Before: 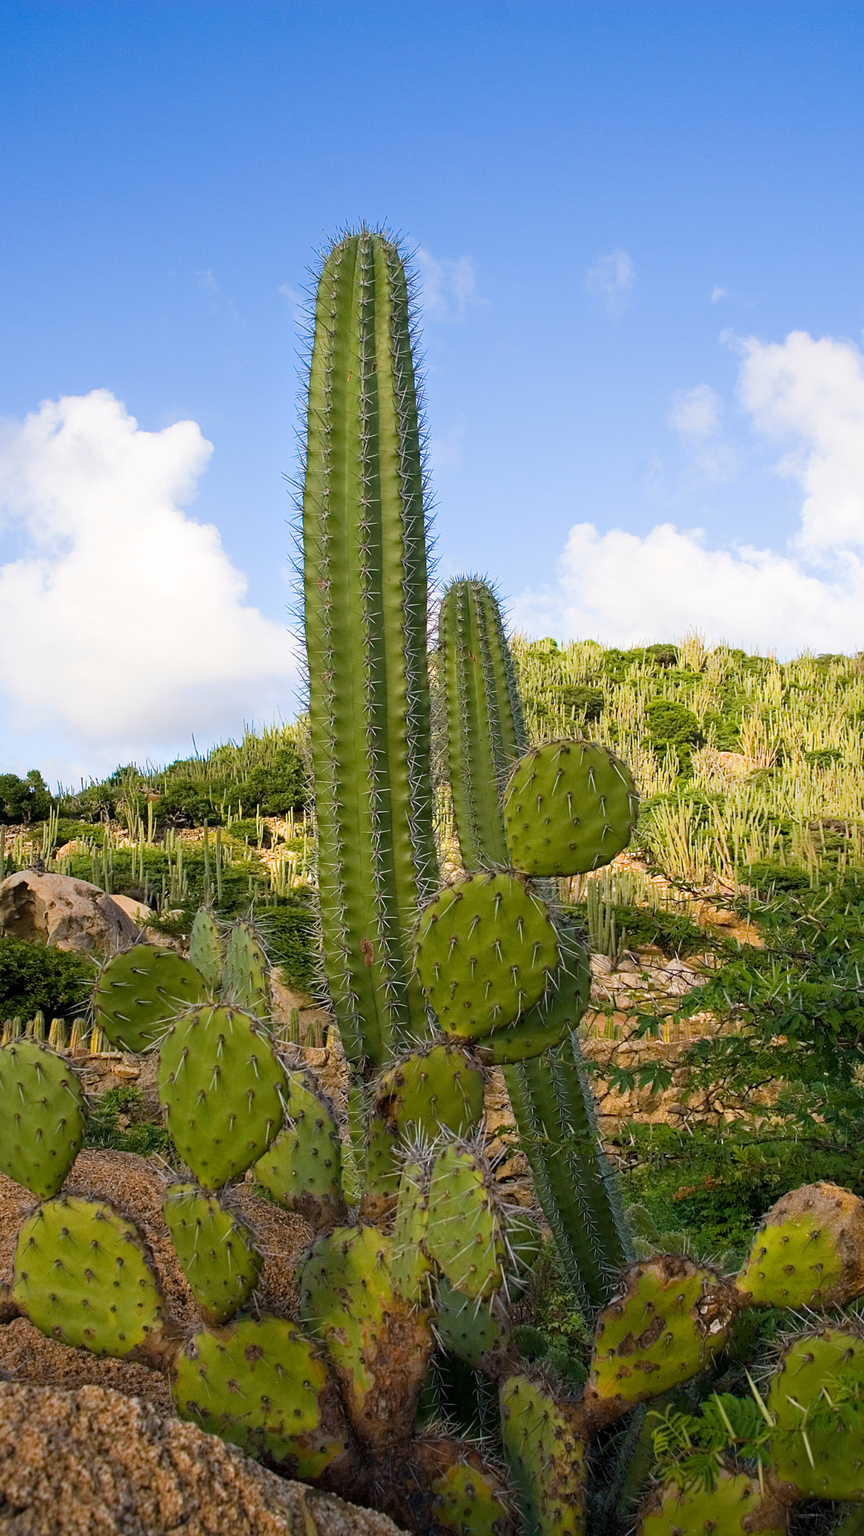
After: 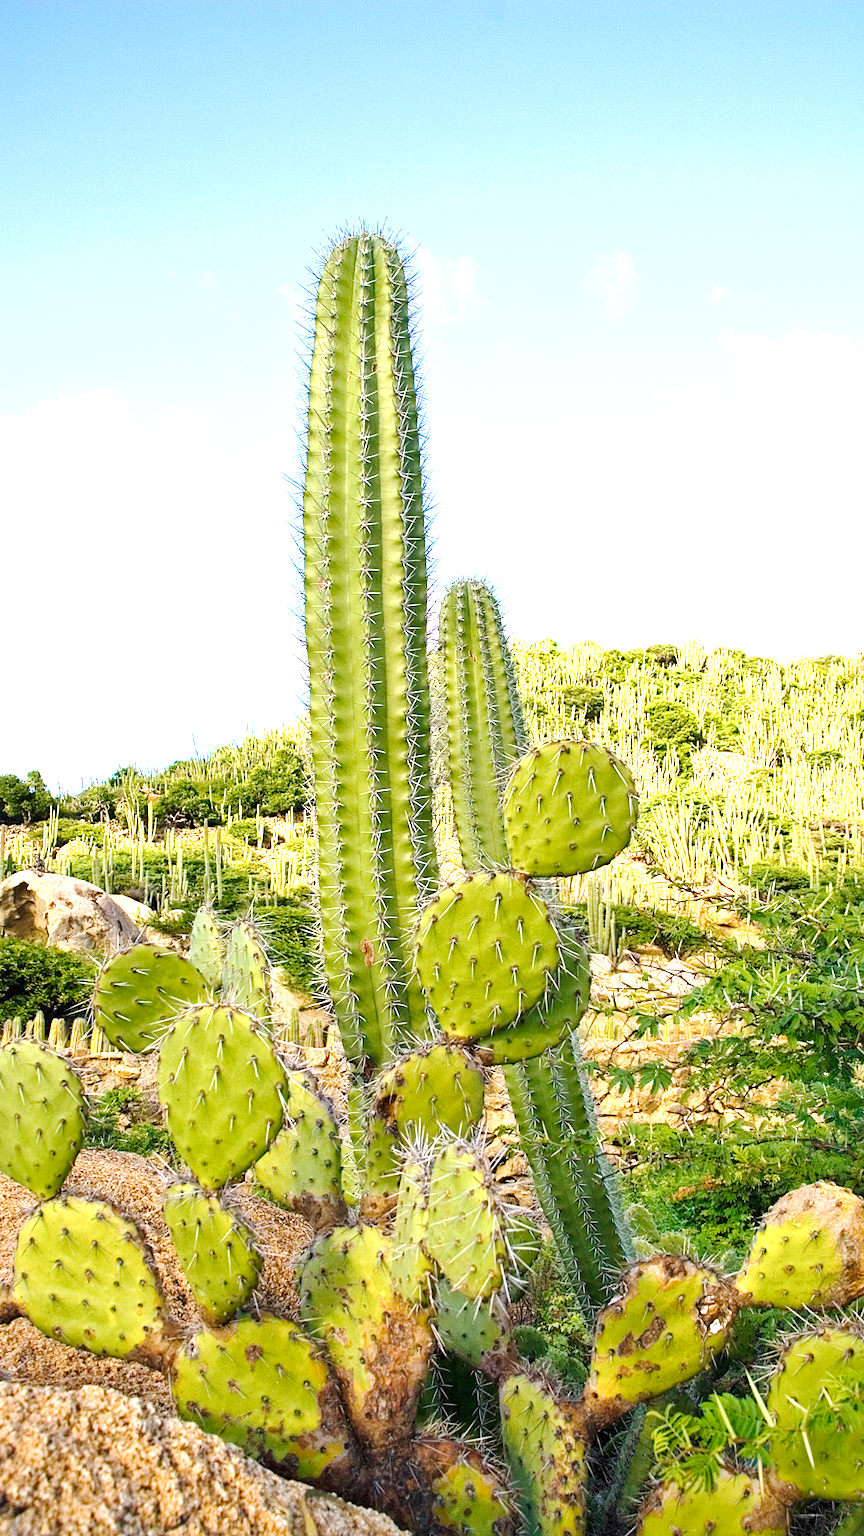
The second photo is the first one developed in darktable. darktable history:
shadows and highlights: shadows 37, highlights -26.94, highlights color adjustment 73.94%, soften with gaussian
exposure: exposure 2.041 EV, compensate highlight preservation false
tone curve: curves: ch0 [(0, 0.018) (0.036, 0.038) (0.15, 0.131) (0.27, 0.247) (0.528, 0.554) (0.761, 0.761) (1, 0.919)]; ch1 [(0, 0) (0.179, 0.173) (0.322, 0.32) (0.429, 0.431) (0.502, 0.5) (0.519, 0.522) (0.562, 0.588) (0.625, 0.67) (0.711, 0.745) (1, 1)]; ch2 [(0, 0) (0.29, 0.295) (0.404, 0.436) (0.497, 0.499) (0.521, 0.523) (0.561, 0.605) (0.657, 0.655) (0.712, 0.764) (1, 1)], preserve colors none
local contrast: mode bilateral grid, contrast 20, coarseness 51, detail 119%, midtone range 0.2
